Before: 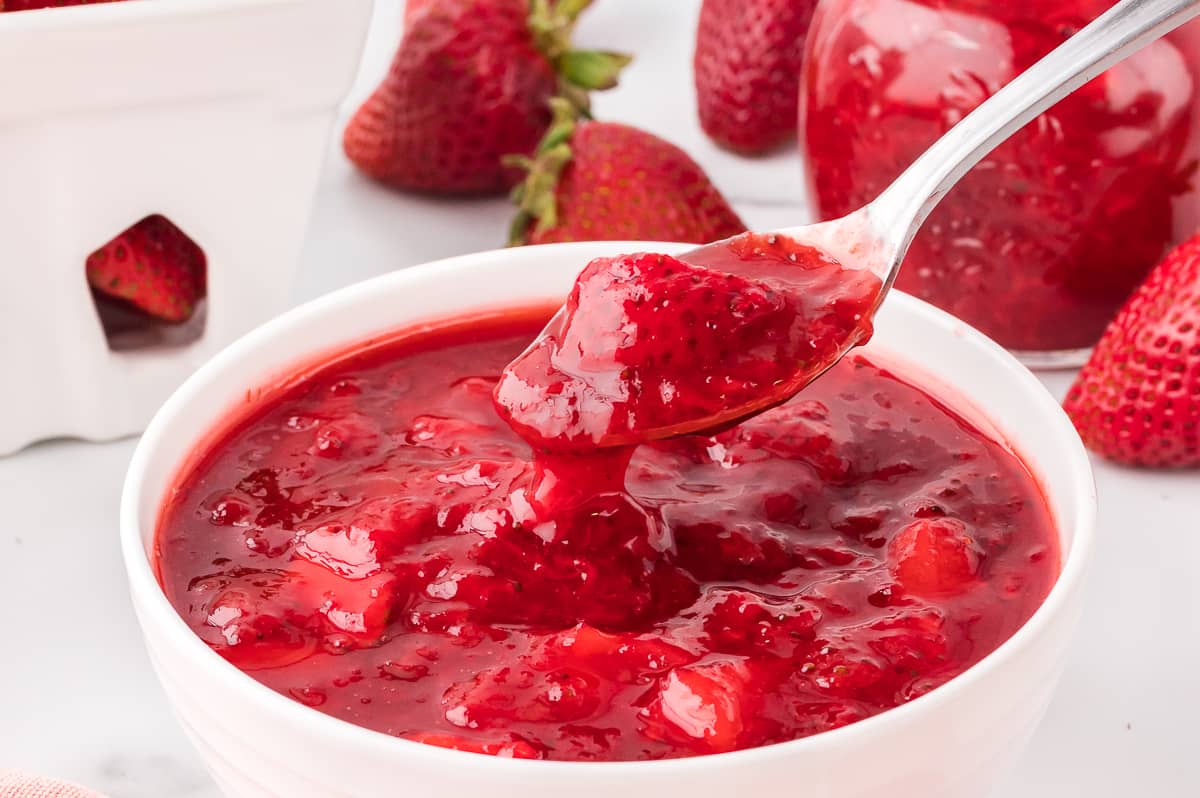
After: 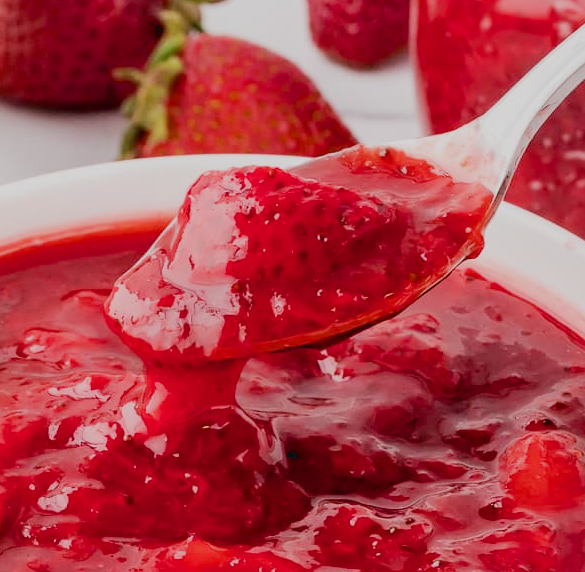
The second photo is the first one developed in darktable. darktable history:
filmic rgb: black relative exposure -7.65 EV, white relative exposure 4.56 EV, hardness 3.61, contrast 0.994
exposure: black level correction 0.01, exposure 0.011 EV, compensate highlight preservation false
crop: left 32.419%, top 10.952%, right 18.786%, bottom 17.323%
